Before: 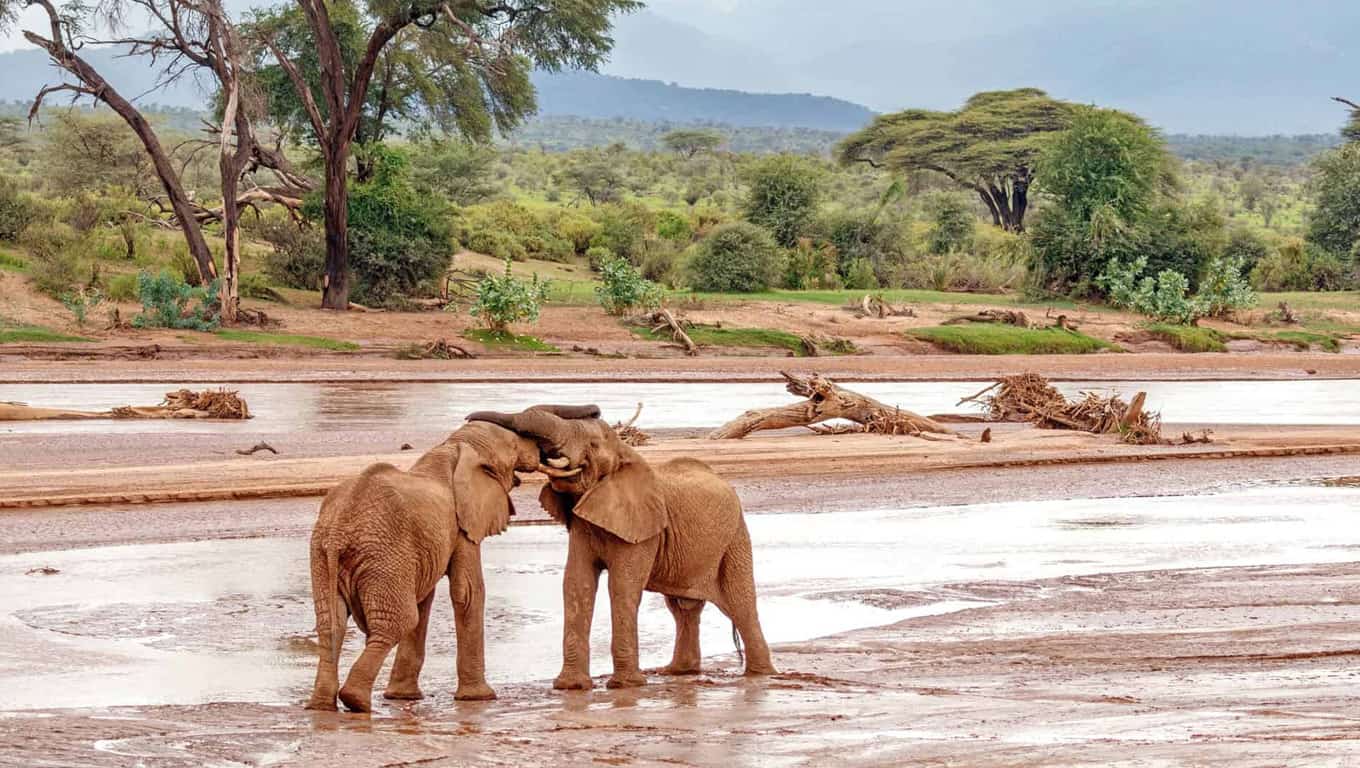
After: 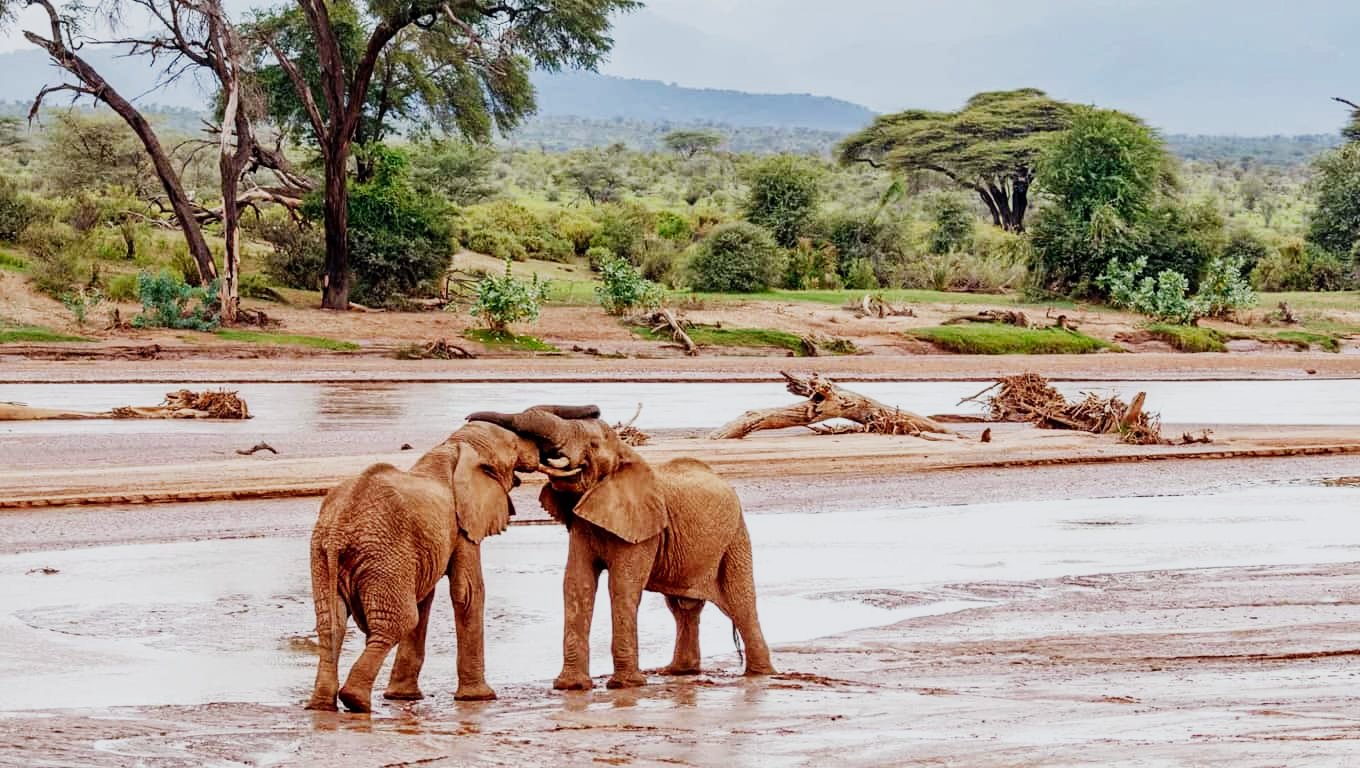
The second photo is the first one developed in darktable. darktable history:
sigmoid: contrast 1.8, skew -0.2, preserve hue 0%, red attenuation 0.1, red rotation 0.035, green attenuation 0.1, green rotation -0.017, blue attenuation 0.15, blue rotation -0.052, base primaries Rec2020
white balance: red 0.974, blue 1.044
